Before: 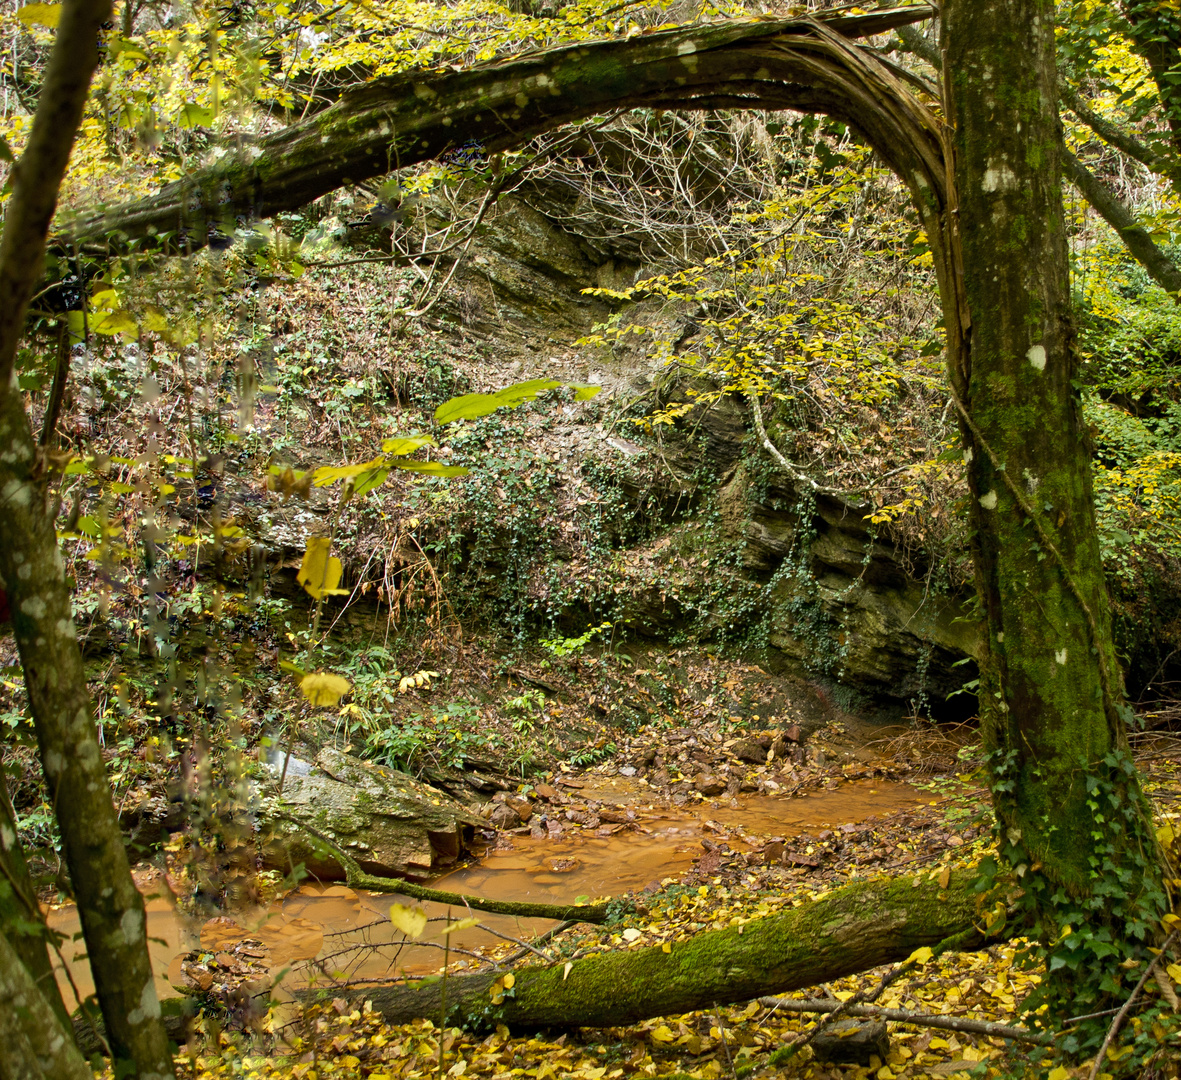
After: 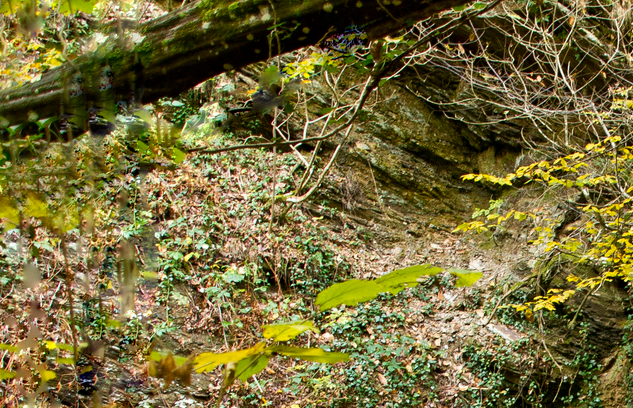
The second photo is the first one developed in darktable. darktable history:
crop: left 10.121%, top 10.631%, right 36.218%, bottom 51.526%
tone equalizer: on, module defaults
